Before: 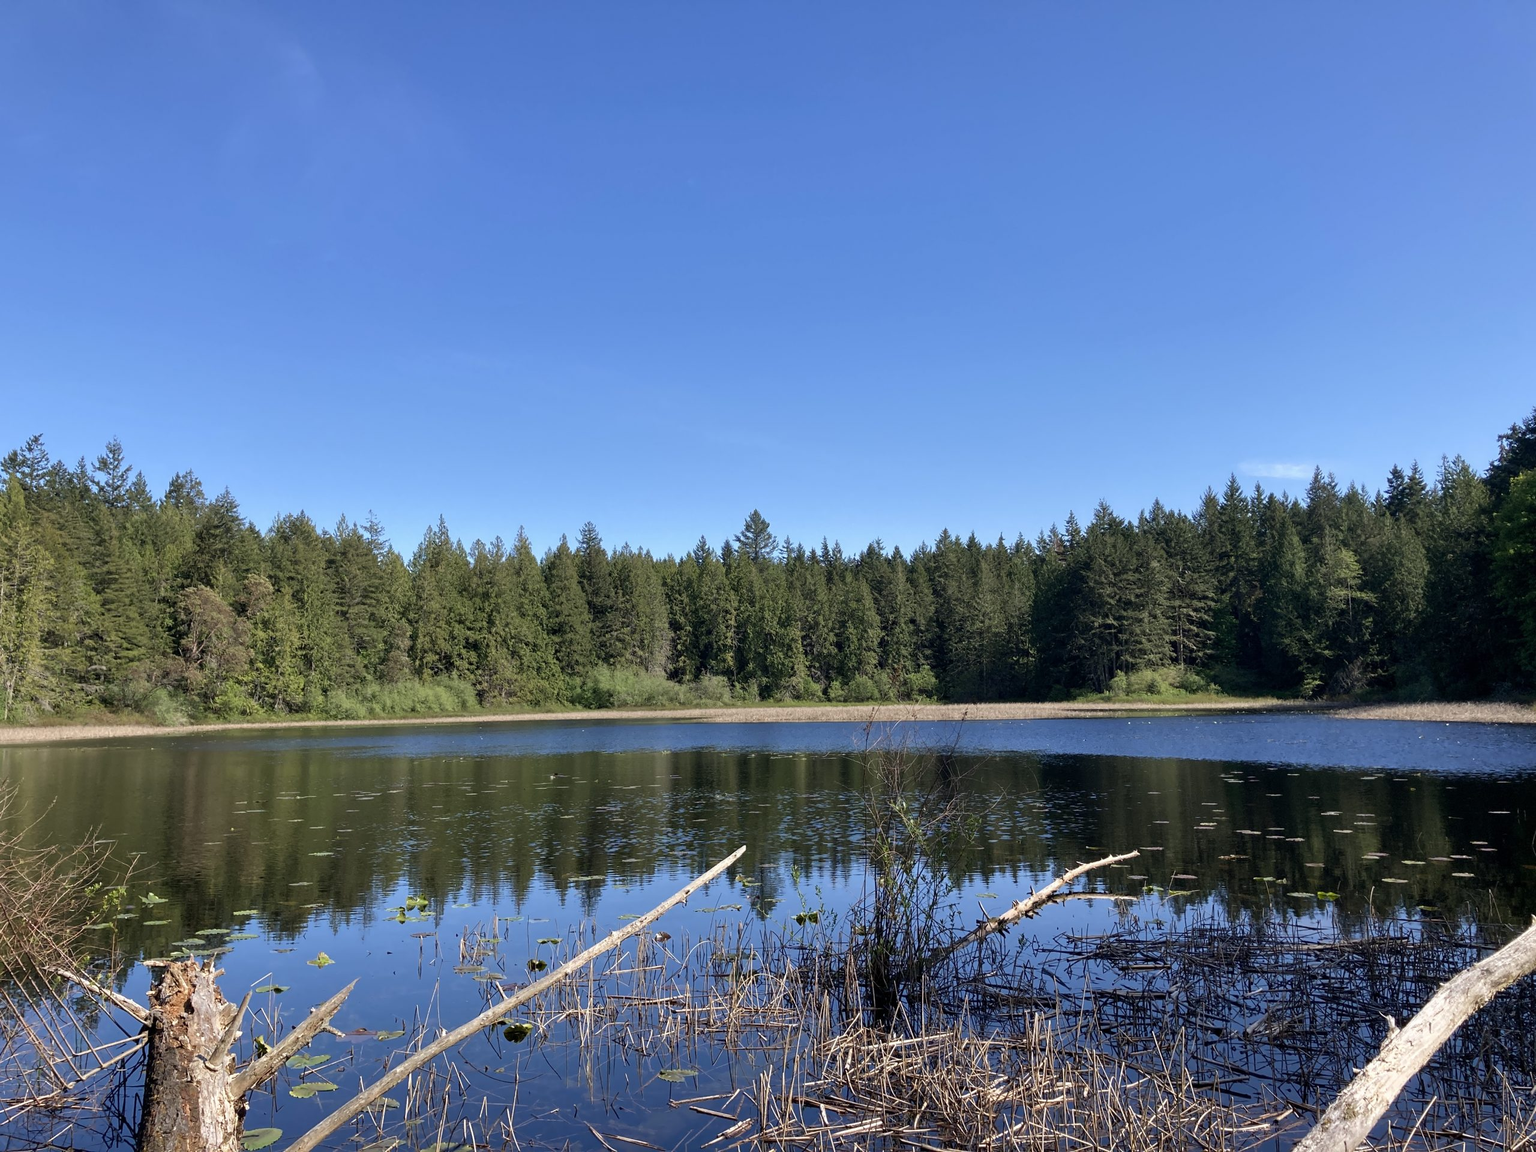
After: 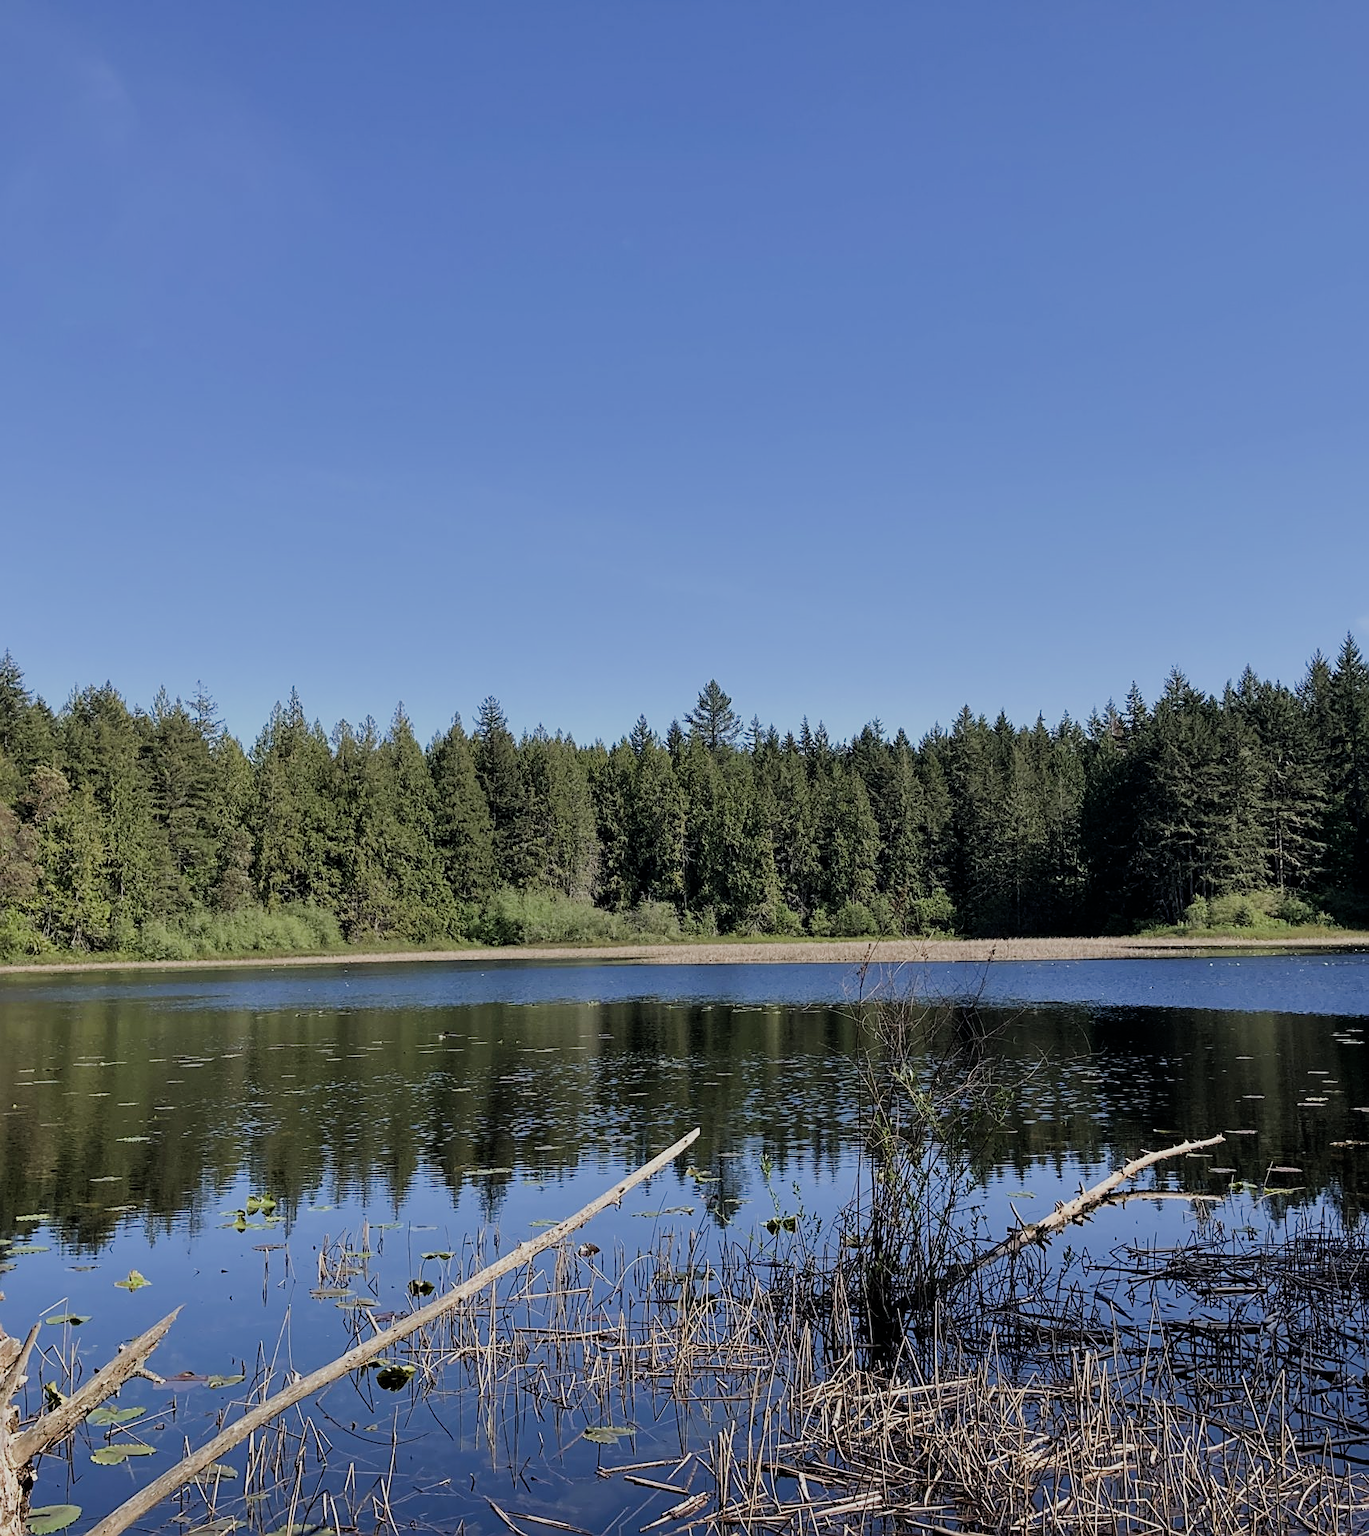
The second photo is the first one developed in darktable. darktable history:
crop and rotate: left 14.427%, right 18.736%
sharpen: on, module defaults
filmic rgb: black relative exposure -7.36 EV, white relative exposure 5.06 EV, hardness 3.2
